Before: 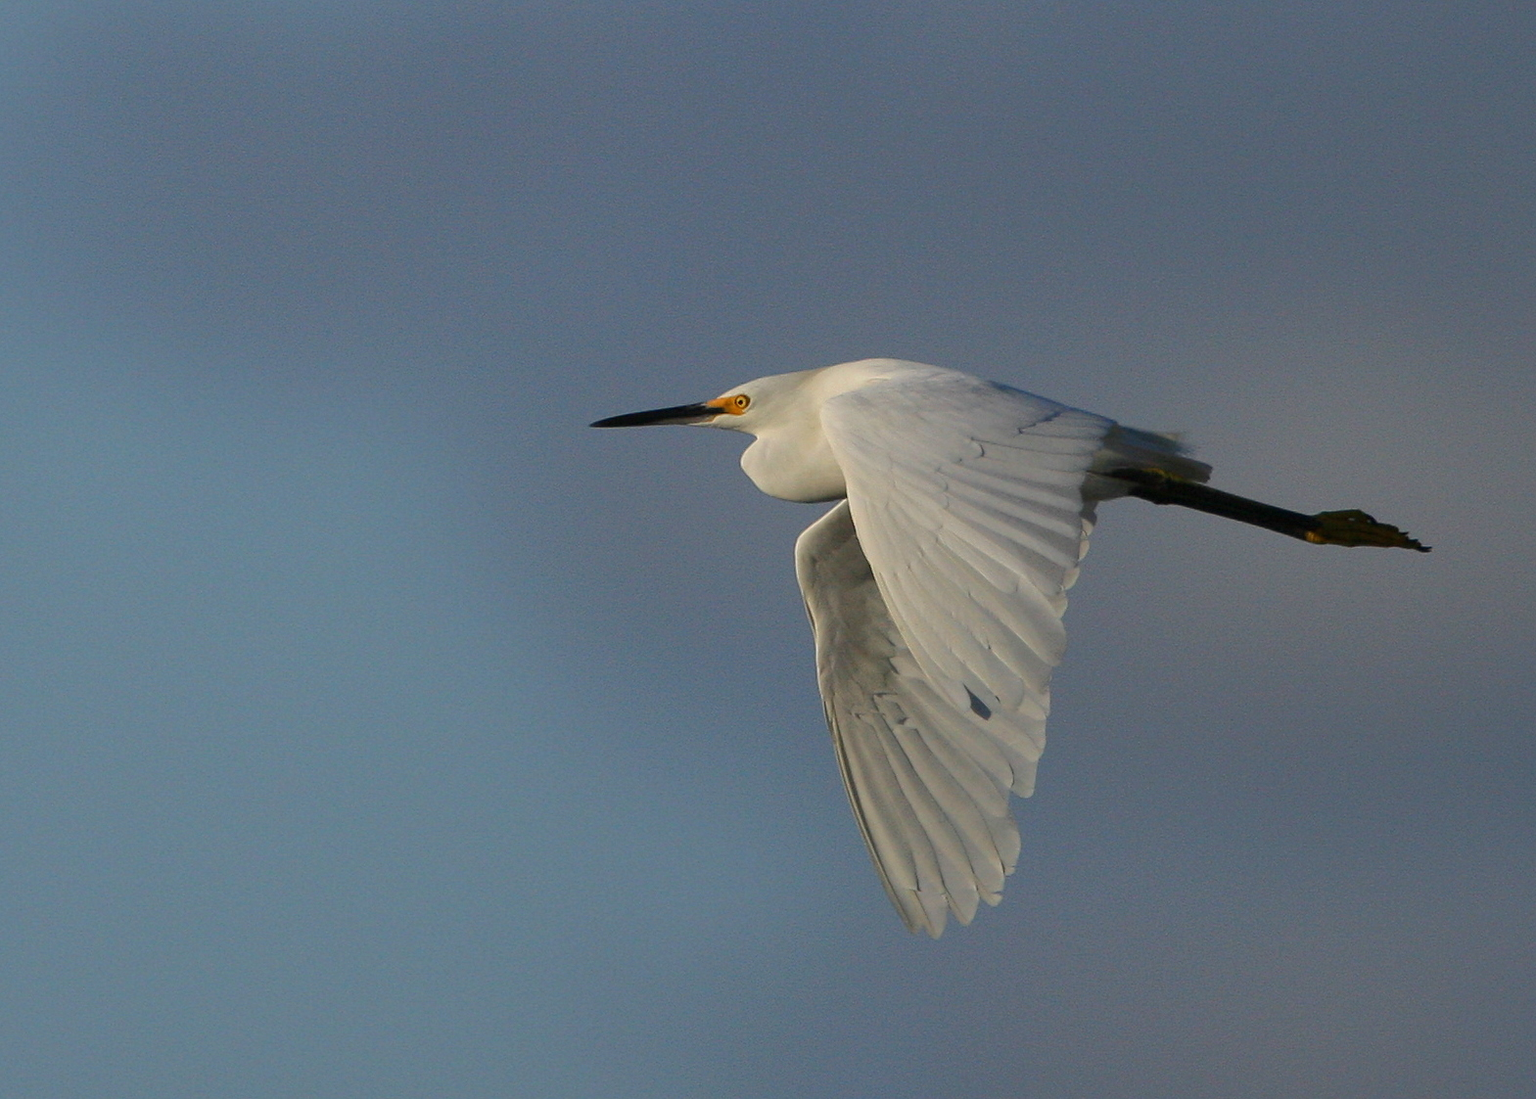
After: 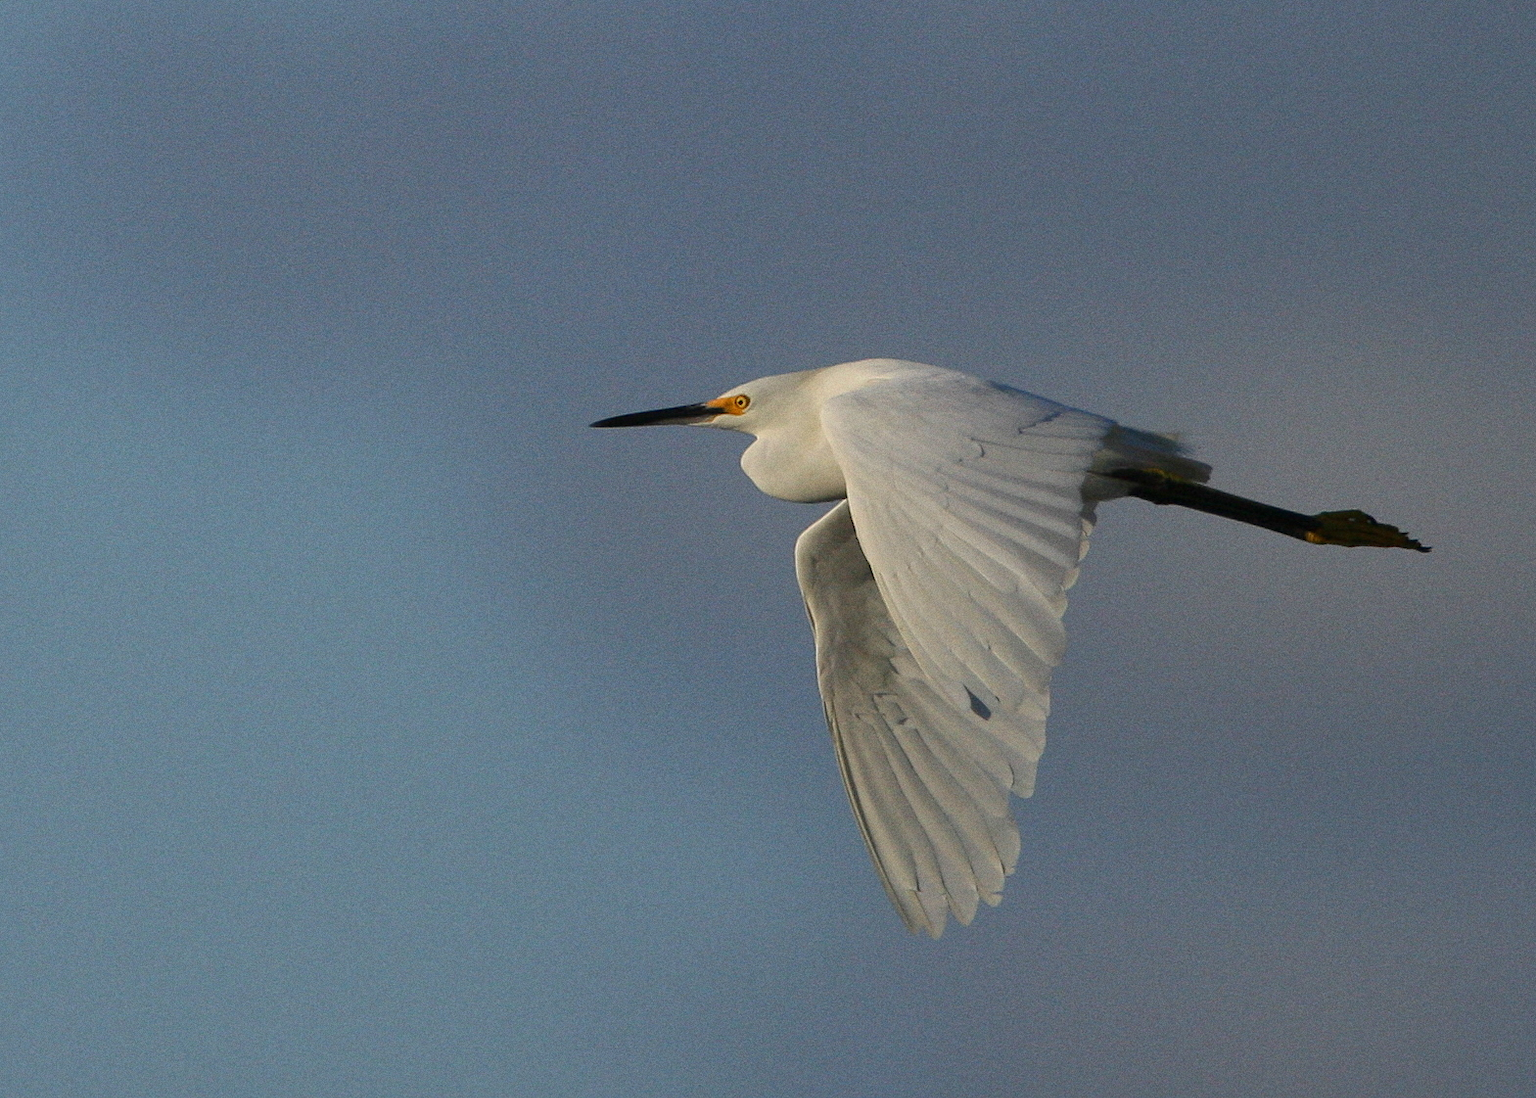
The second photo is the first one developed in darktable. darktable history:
crop: bottom 0.071%
grain: coarseness 0.09 ISO
